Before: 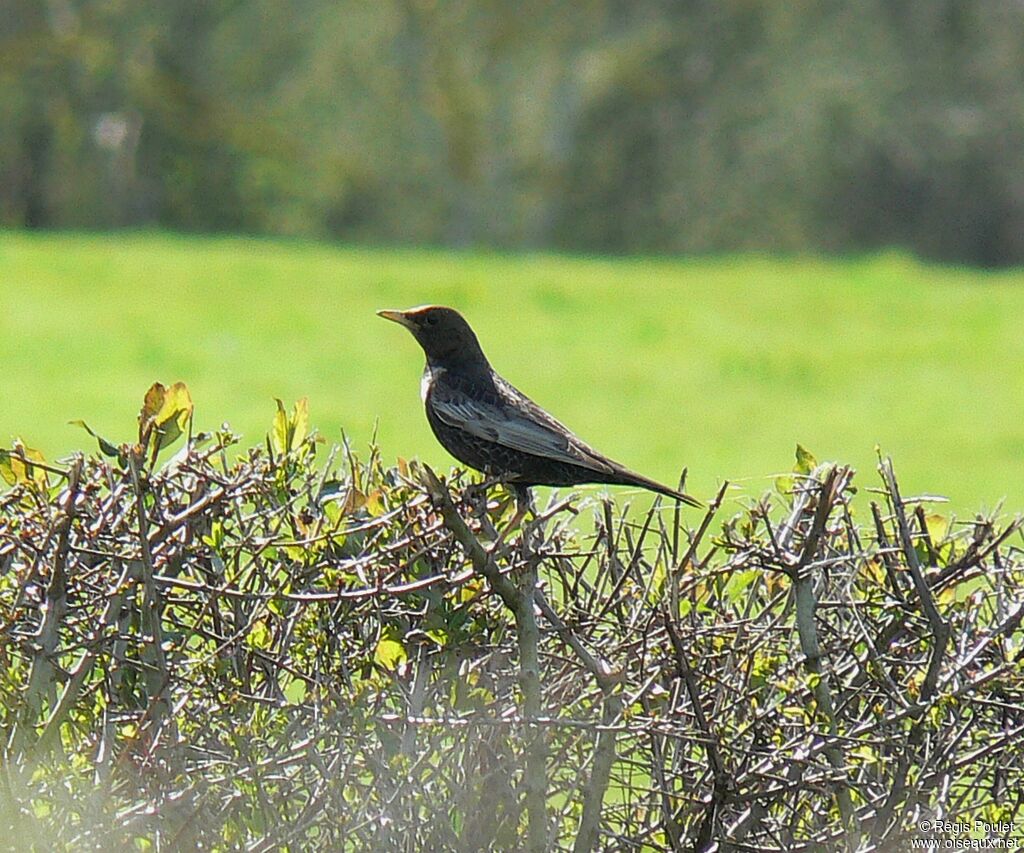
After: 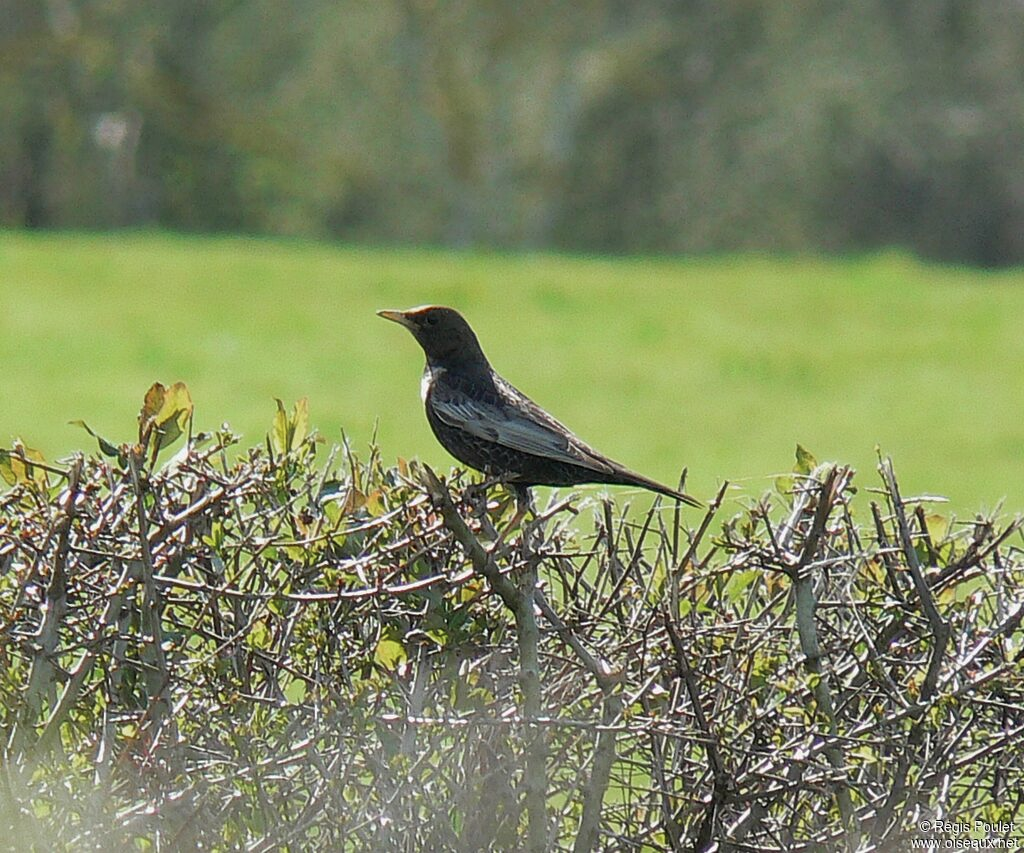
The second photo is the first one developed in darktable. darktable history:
color zones: curves: ch0 [(0, 0.5) (0.143, 0.5) (0.286, 0.456) (0.429, 0.5) (0.571, 0.5) (0.714, 0.5) (0.857, 0.5) (1, 0.5)]; ch1 [(0, 0.5) (0.143, 0.5) (0.286, 0.422) (0.429, 0.5) (0.571, 0.5) (0.714, 0.5) (0.857, 0.5) (1, 0.5)], mix 42.11%
